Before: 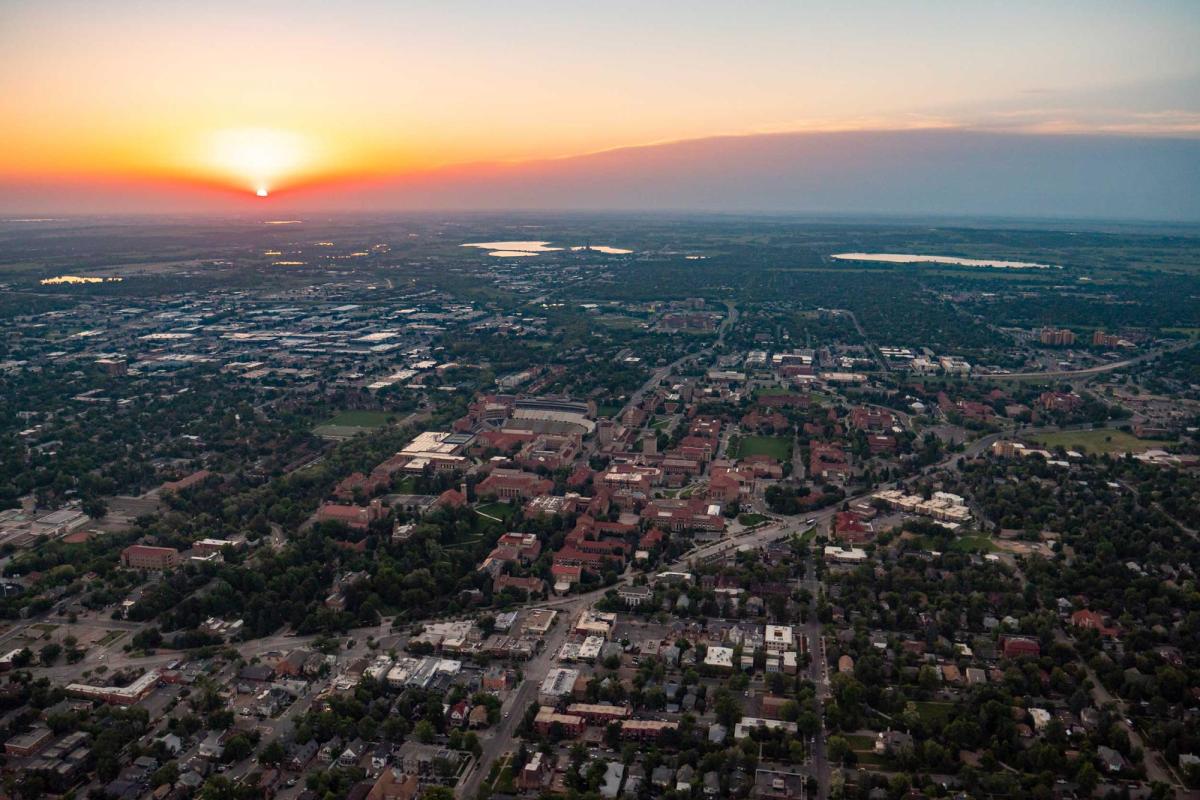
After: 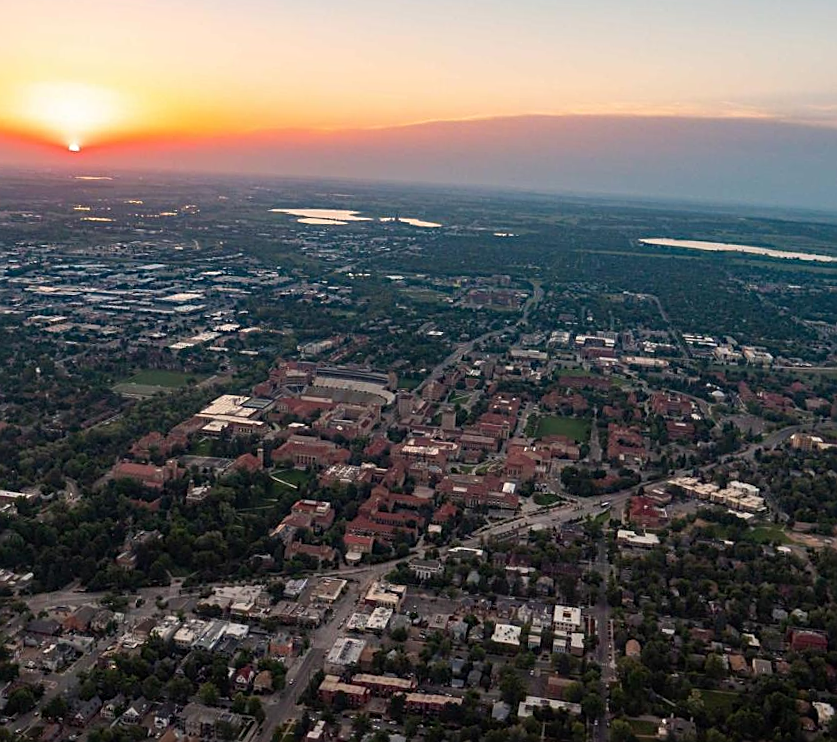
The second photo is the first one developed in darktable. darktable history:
crop and rotate: angle -2.97°, left 14.039%, top 0.02%, right 10.877%, bottom 0.08%
sharpen: on, module defaults
